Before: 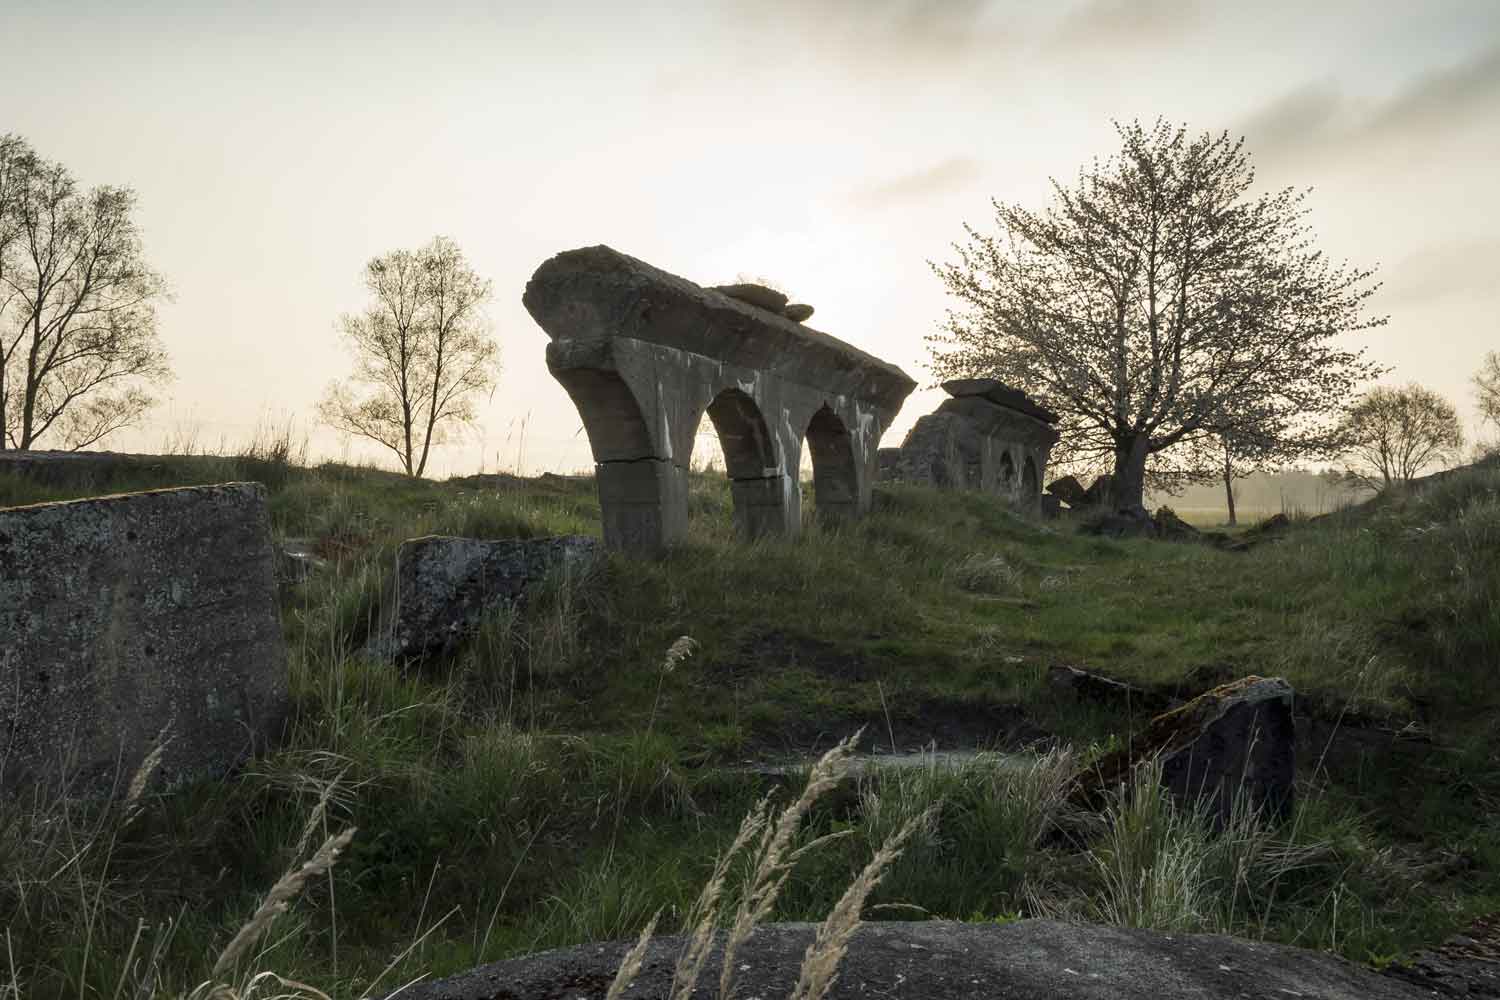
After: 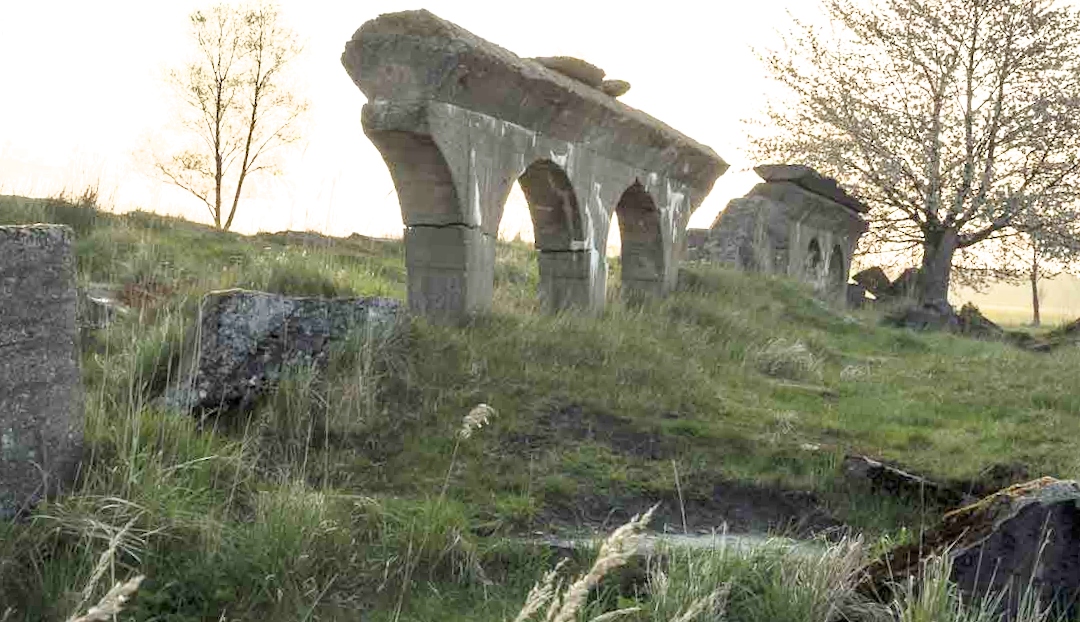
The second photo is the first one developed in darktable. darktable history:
exposure: black level correction 0, exposure 1.91 EV, compensate exposure bias true, compensate highlight preservation false
tone equalizer: on, module defaults
crop and rotate: angle -3.37°, left 9.773%, top 20.458%, right 11.985%, bottom 11.945%
filmic rgb: black relative exposure -16 EV, white relative exposure 4.02 EV, threshold 5.98 EV, target black luminance 0%, hardness 7.56, latitude 72.8%, contrast 0.899, highlights saturation mix 11.44%, shadows ↔ highlights balance -0.381%, enable highlight reconstruction true
